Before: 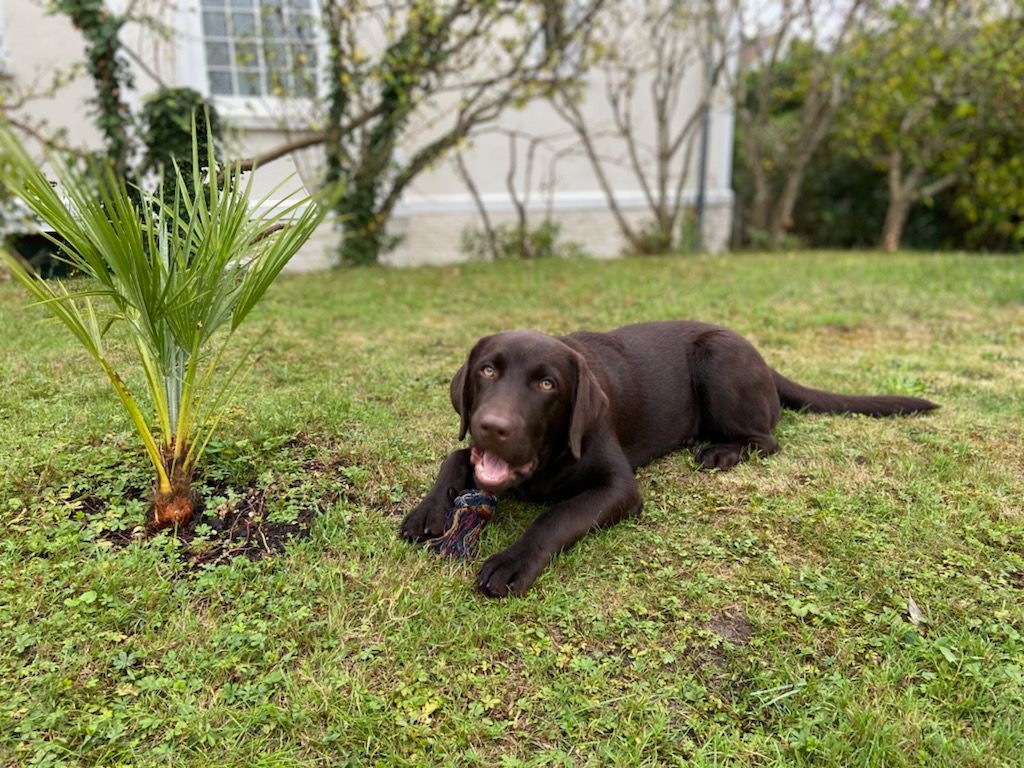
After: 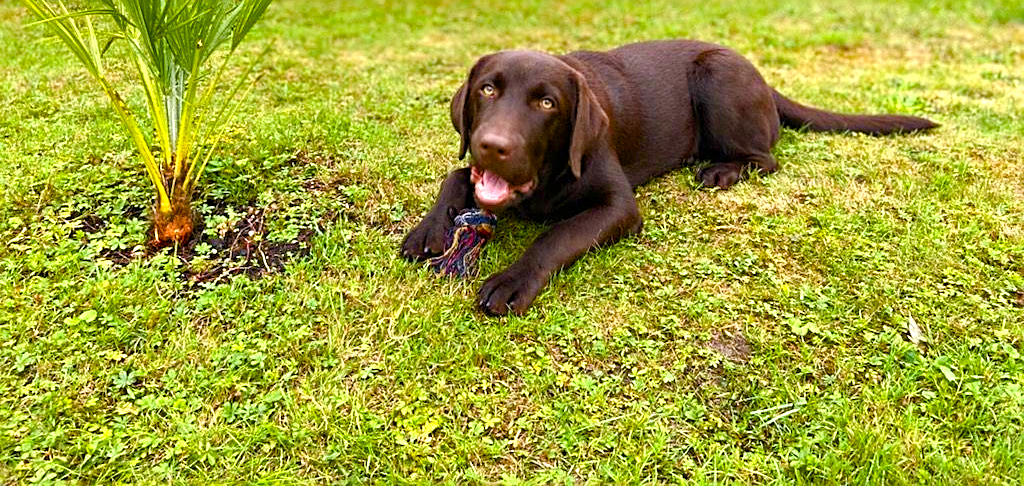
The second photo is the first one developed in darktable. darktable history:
crop and rotate: top 36.665%
exposure: exposure 0.67 EV, compensate highlight preservation false
sharpen: on, module defaults
color balance rgb: shadows lift › chroma 0.941%, shadows lift › hue 113.9°, power › hue 315.18°, linear chroma grading › global chroma 5.668%, perceptual saturation grading › global saturation 20%, perceptual saturation grading › highlights -25.699%, perceptual saturation grading › shadows 49.974%, global vibrance 44.9%
